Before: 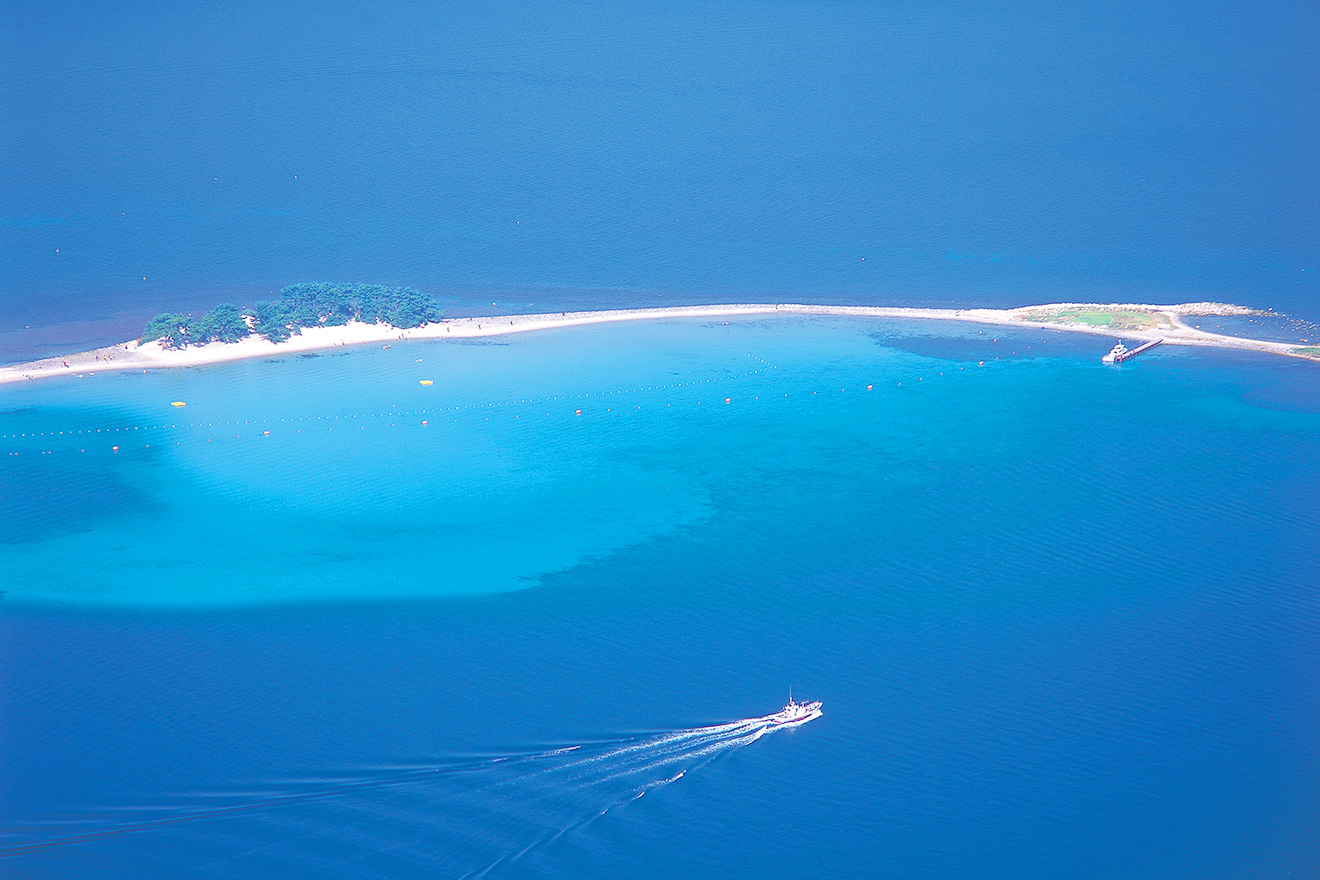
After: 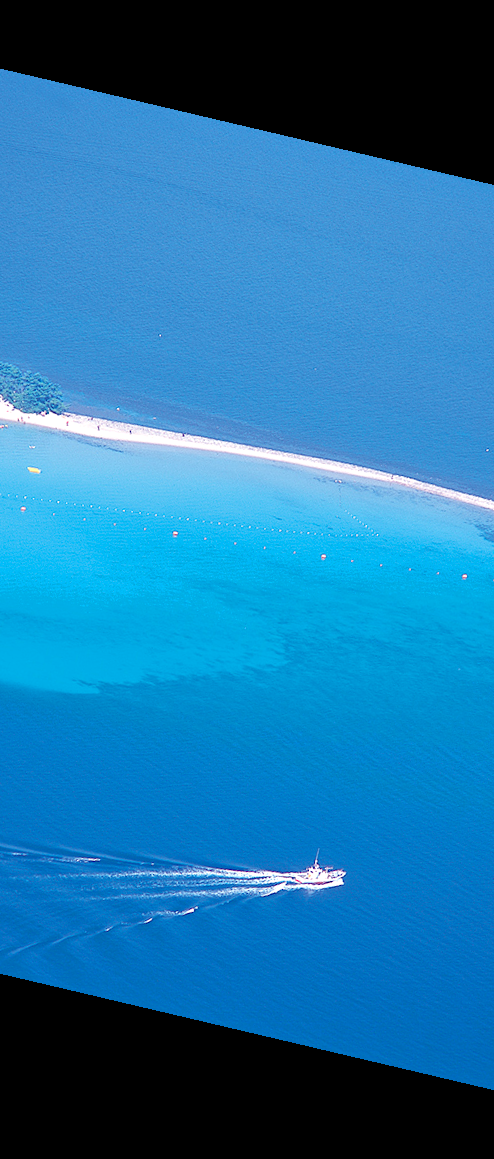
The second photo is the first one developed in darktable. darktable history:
crop: left 33.36%, right 33.36%
contrast equalizer: octaves 7, y [[0.6 ×6], [0.55 ×6], [0 ×6], [0 ×6], [0 ×6]], mix 0.35
rotate and perspective: rotation 13.27°, automatic cropping off
vibrance: vibrance 15%
